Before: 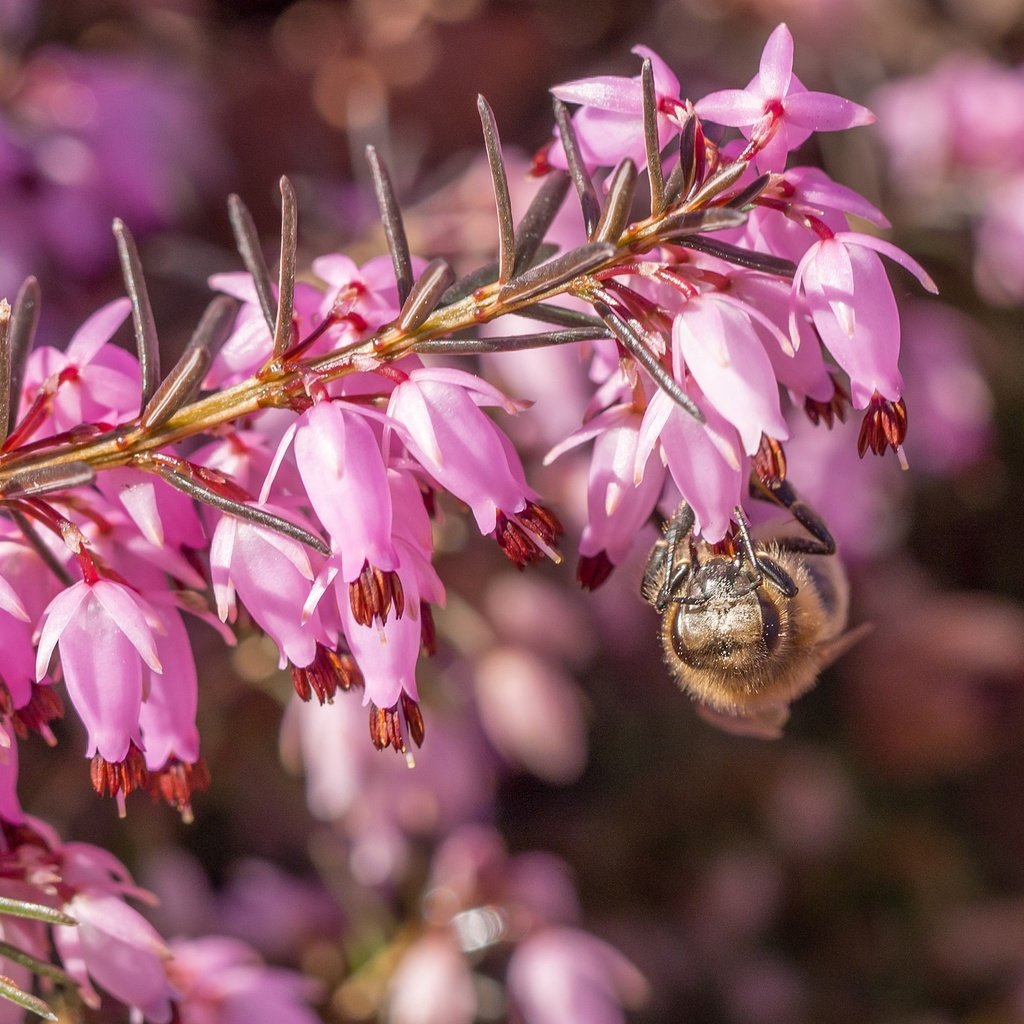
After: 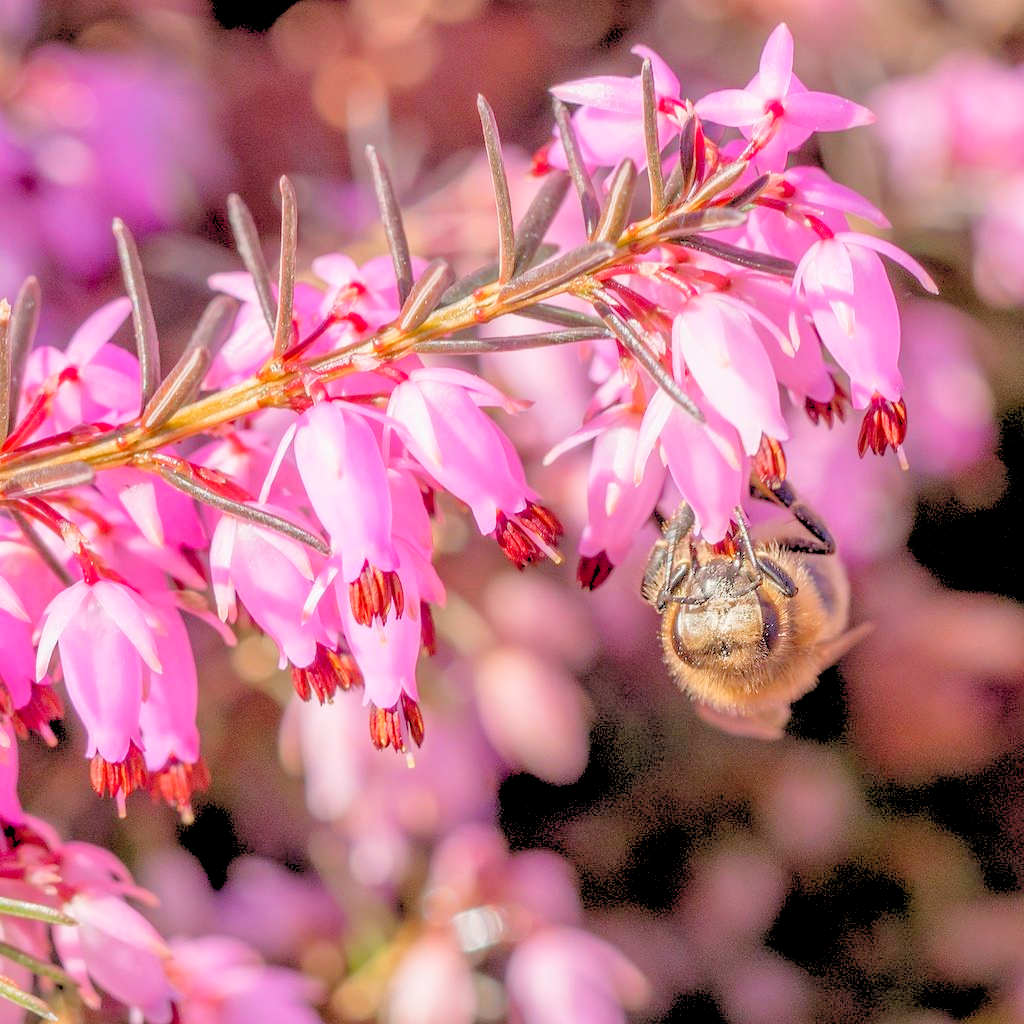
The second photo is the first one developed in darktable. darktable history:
rgb levels: preserve colors sum RGB, levels [[0.038, 0.433, 0.934], [0, 0.5, 1], [0, 0.5, 1]]
levels: levels [0, 0.397, 0.955]
